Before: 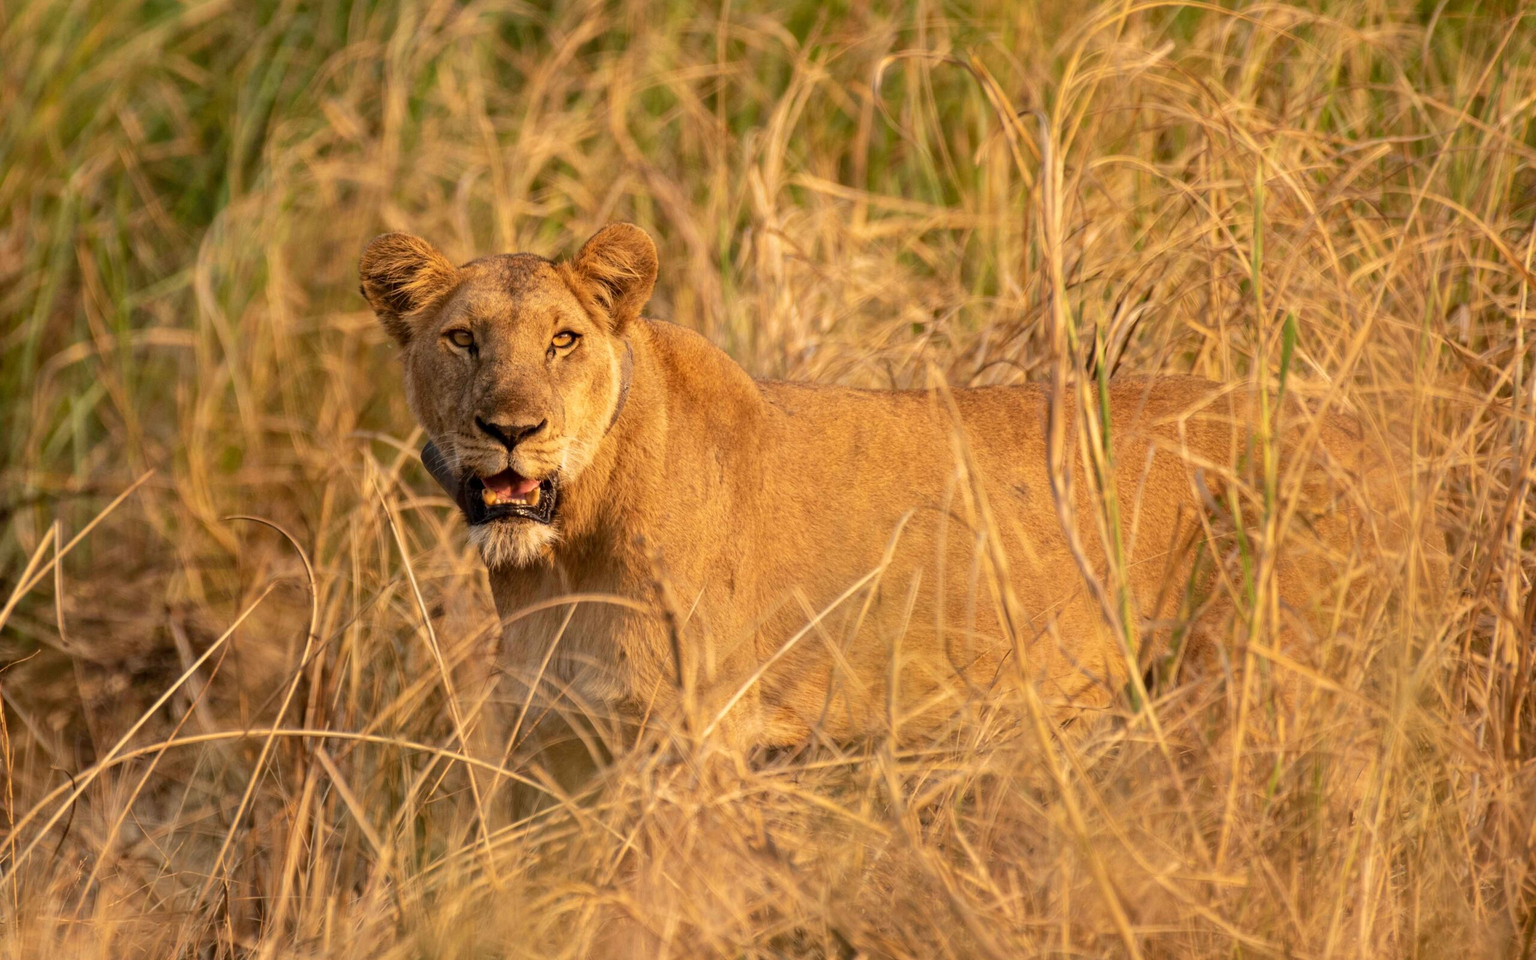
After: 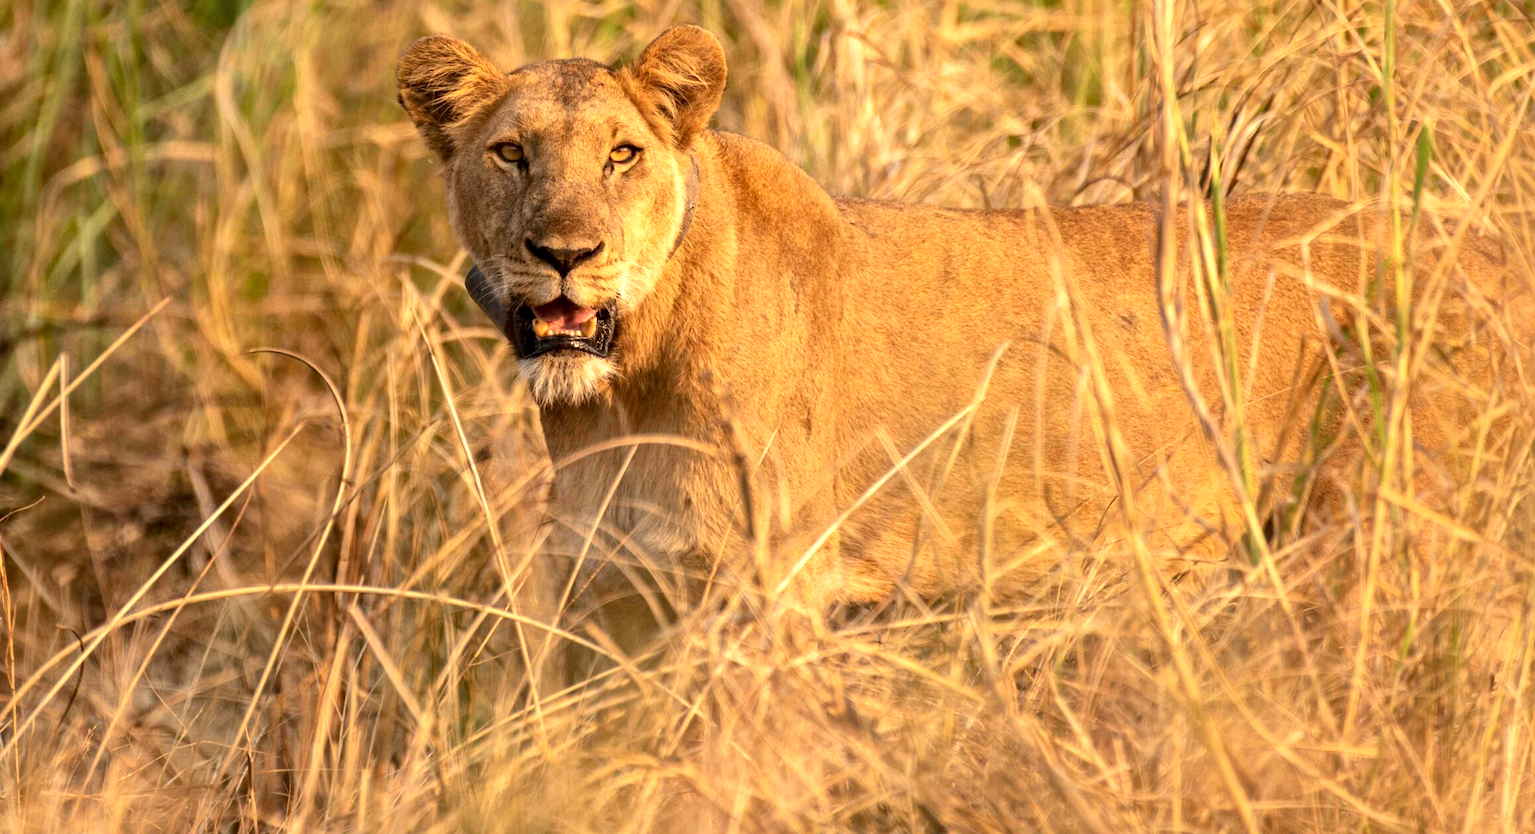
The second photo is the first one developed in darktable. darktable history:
local contrast: mode bilateral grid, contrast 20, coarseness 50, detail 120%, midtone range 0.2
exposure: black level correction 0.001, exposure 0.5 EV, compensate exposure bias true, compensate highlight preservation false
crop: top 20.916%, right 9.437%, bottom 0.316%
